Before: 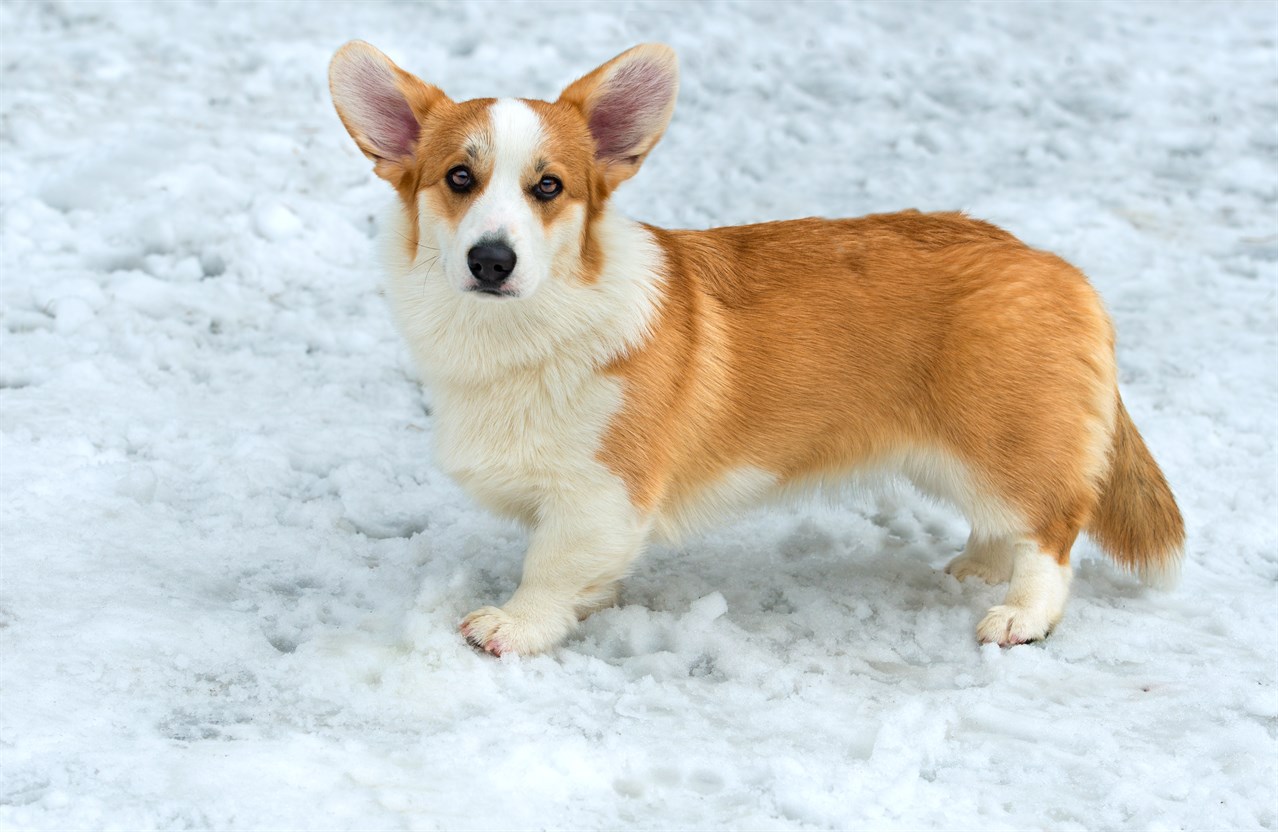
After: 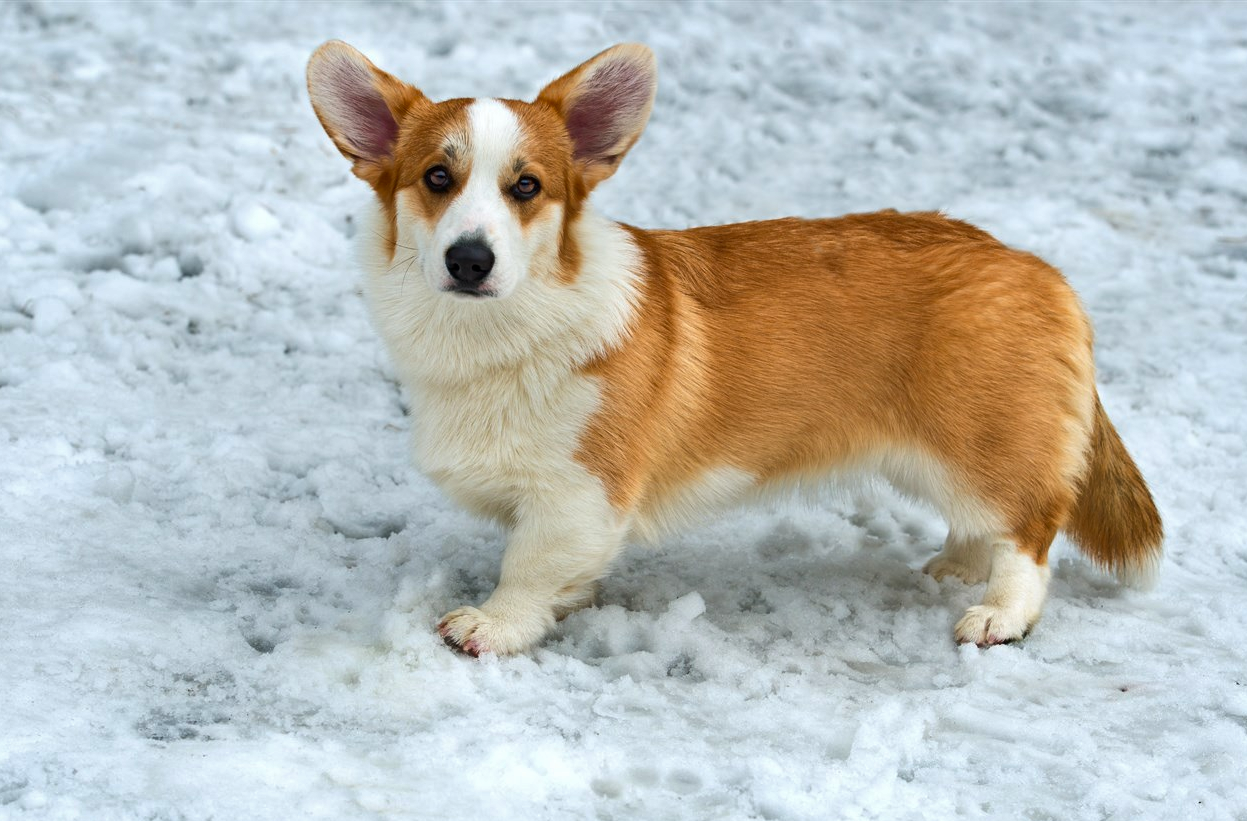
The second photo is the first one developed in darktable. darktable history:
shadows and highlights: soften with gaussian
crop and rotate: left 1.774%, right 0.633%, bottom 1.28%
